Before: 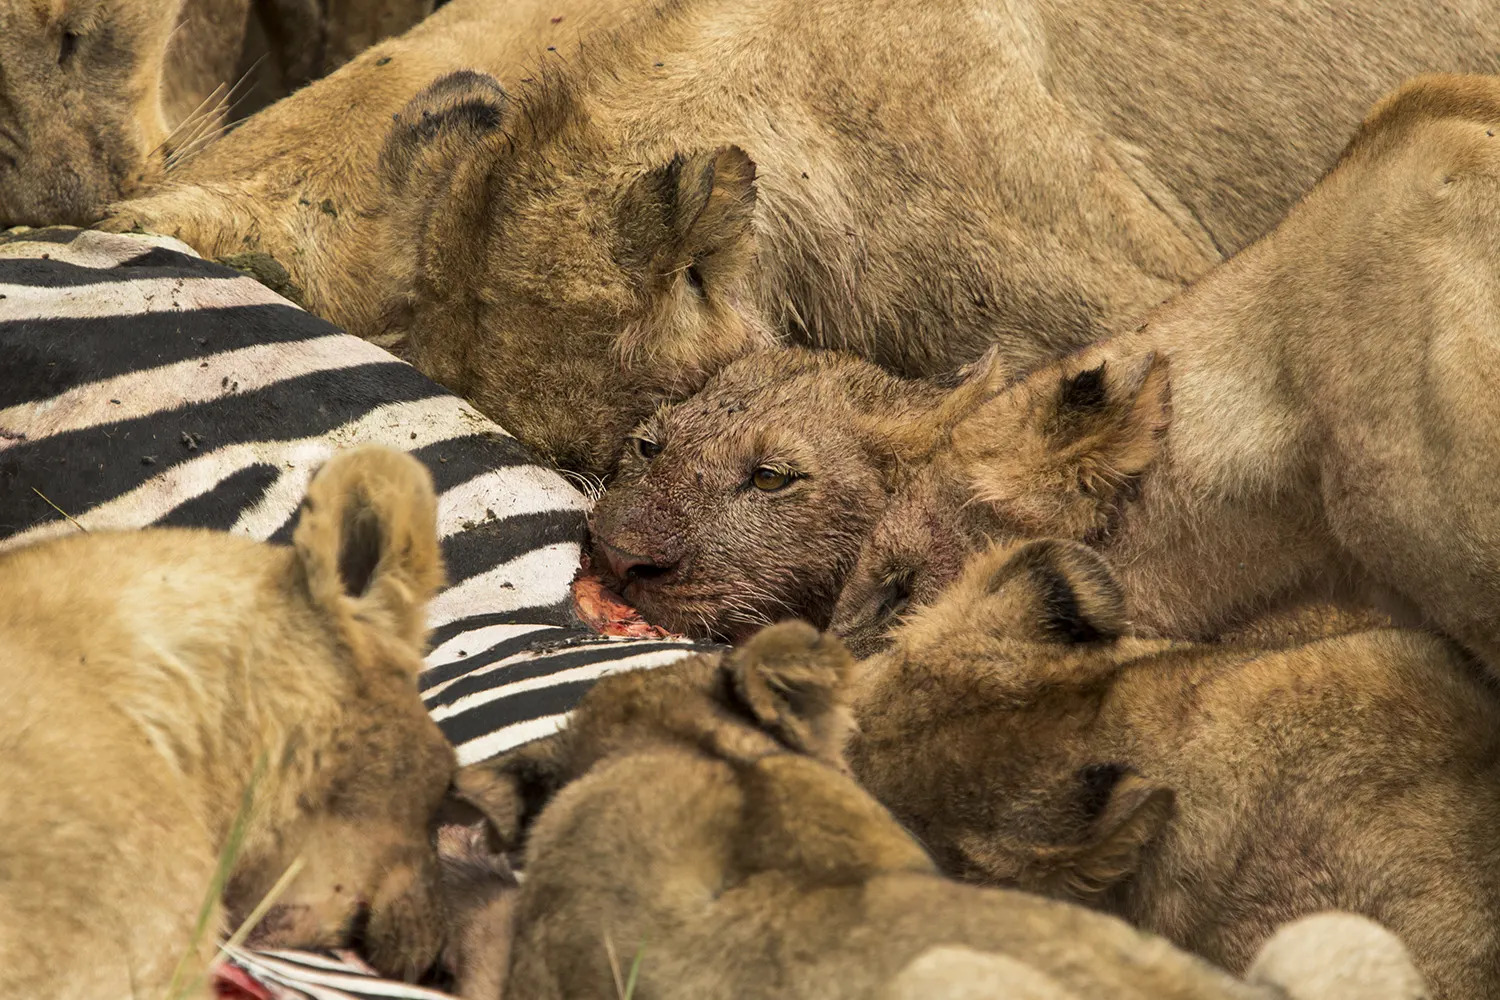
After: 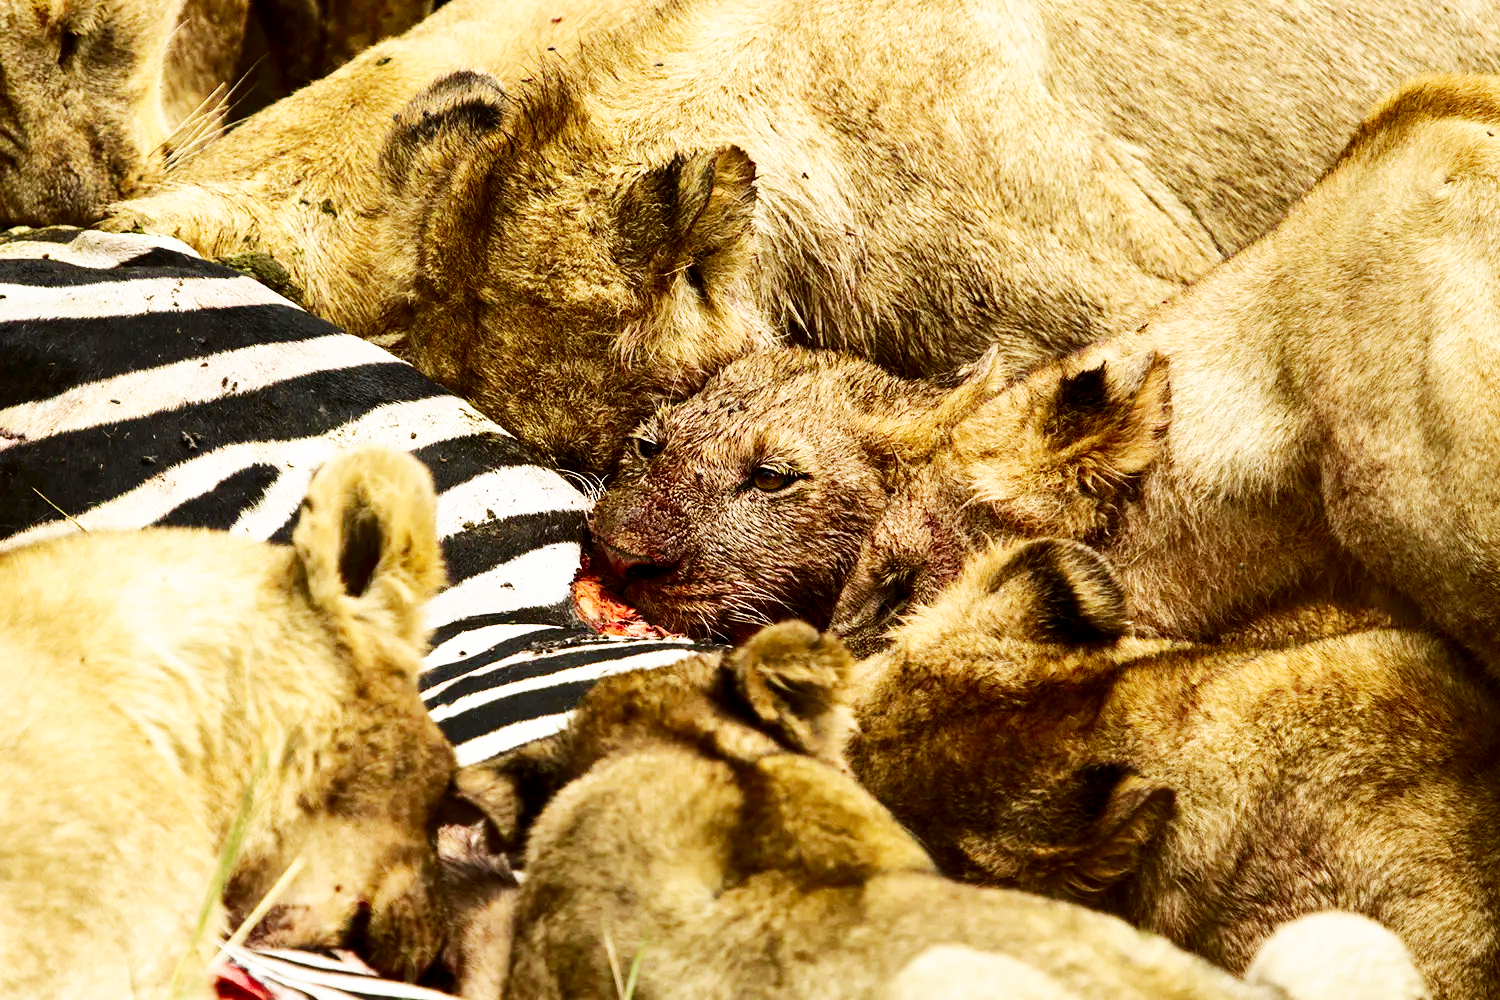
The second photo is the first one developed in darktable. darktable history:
contrast brightness saturation: contrast 0.132, brightness -0.236, saturation 0.143
base curve: curves: ch0 [(0, 0) (0.007, 0.004) (0.027, 0.03) (0.046, 0.07) (0.207, 0.54) (0.442, 0.872) (0.673, 0.972) (1, 1)], preserve colors none
